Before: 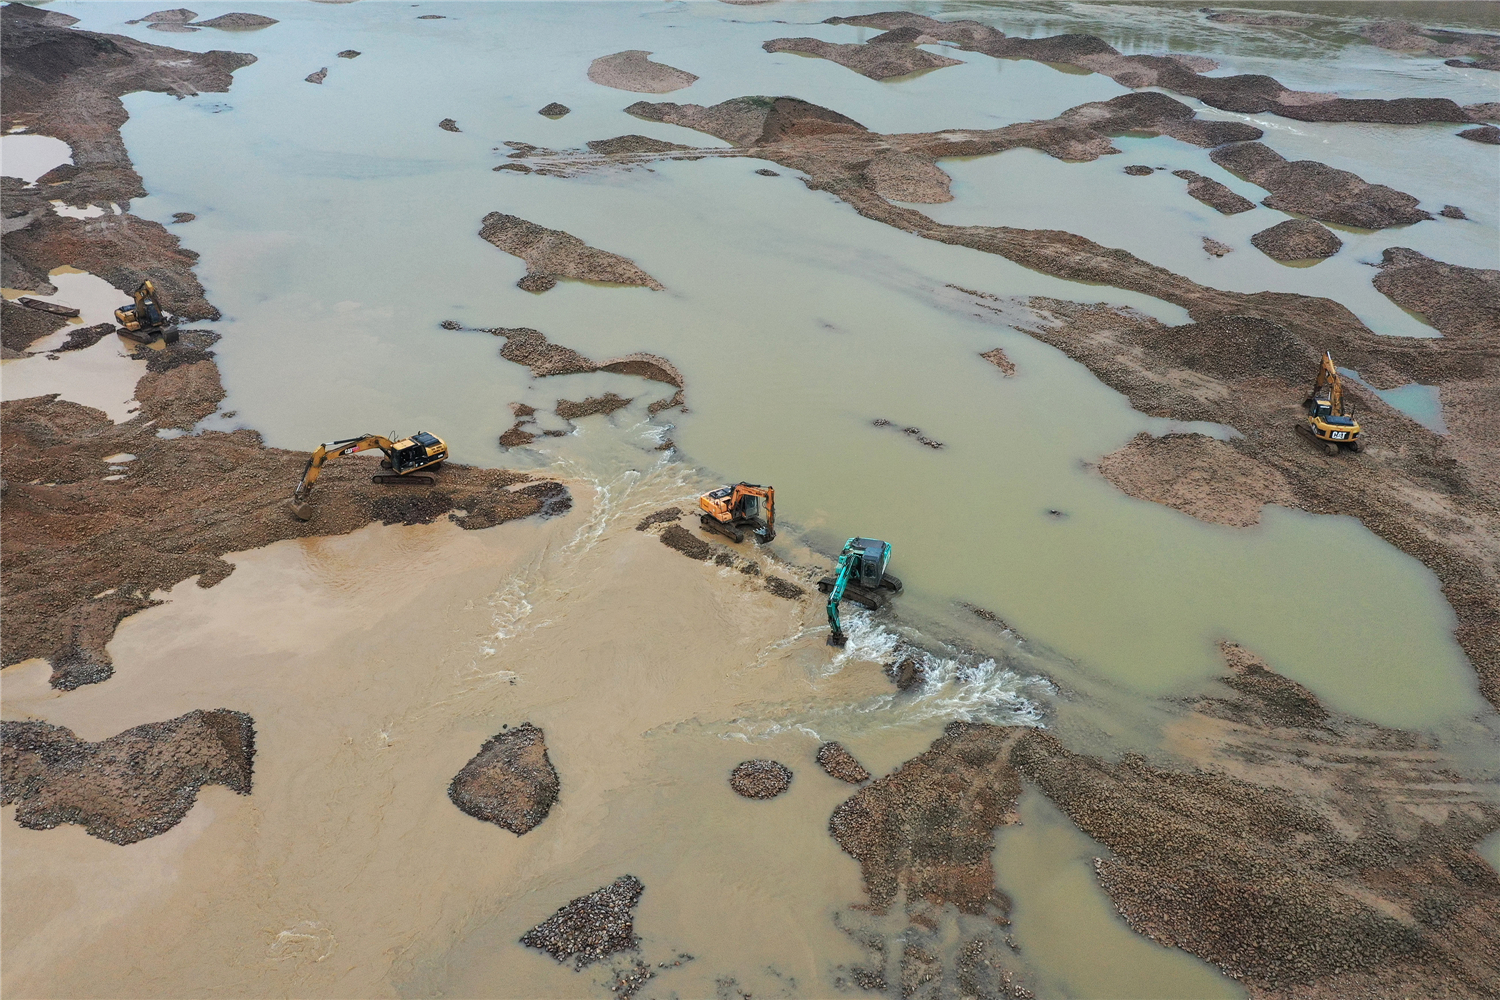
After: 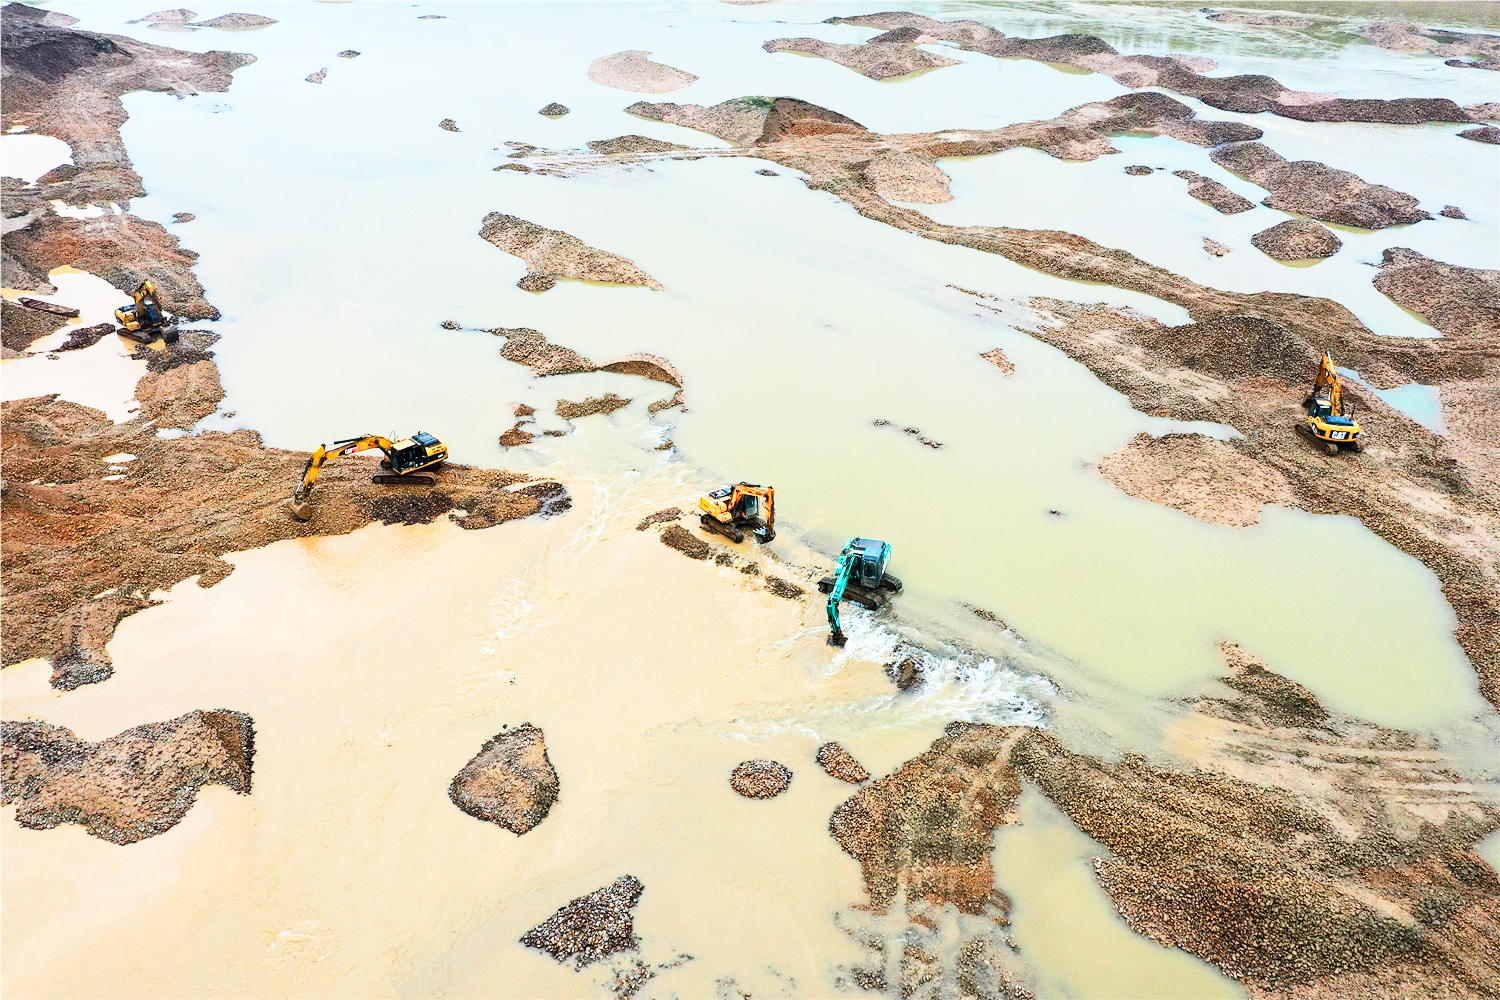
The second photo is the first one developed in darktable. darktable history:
base curve: curves: ch0 [(0, 0.003) (0.001, 0.002) (0.006, 0.004) (0.02, 0.022) (0.048, 0.086) (0.094, 0.234) (0.162, 0.431) (0.258, 0.629) (0.385, 0.8) (0.548, 0.918) (0.751, 0.988) (1, 1)], preserve colors none
contrast brightness saturation: contrast 0.18, saturation 0.3
